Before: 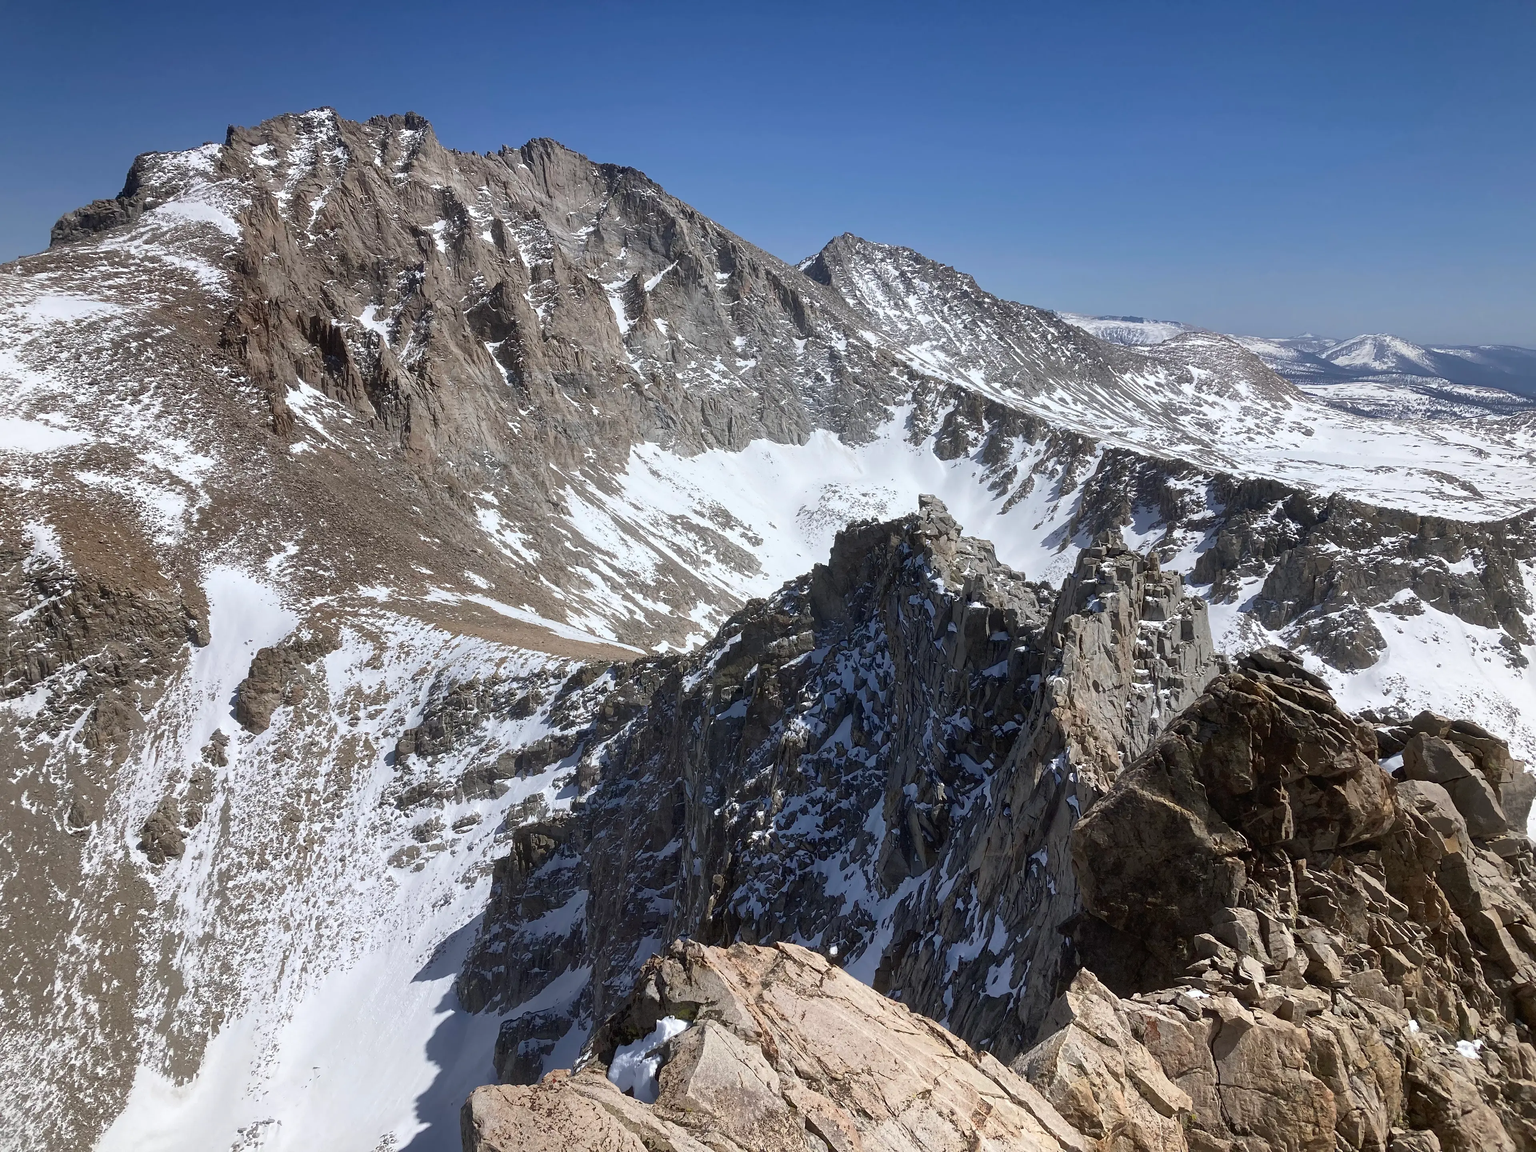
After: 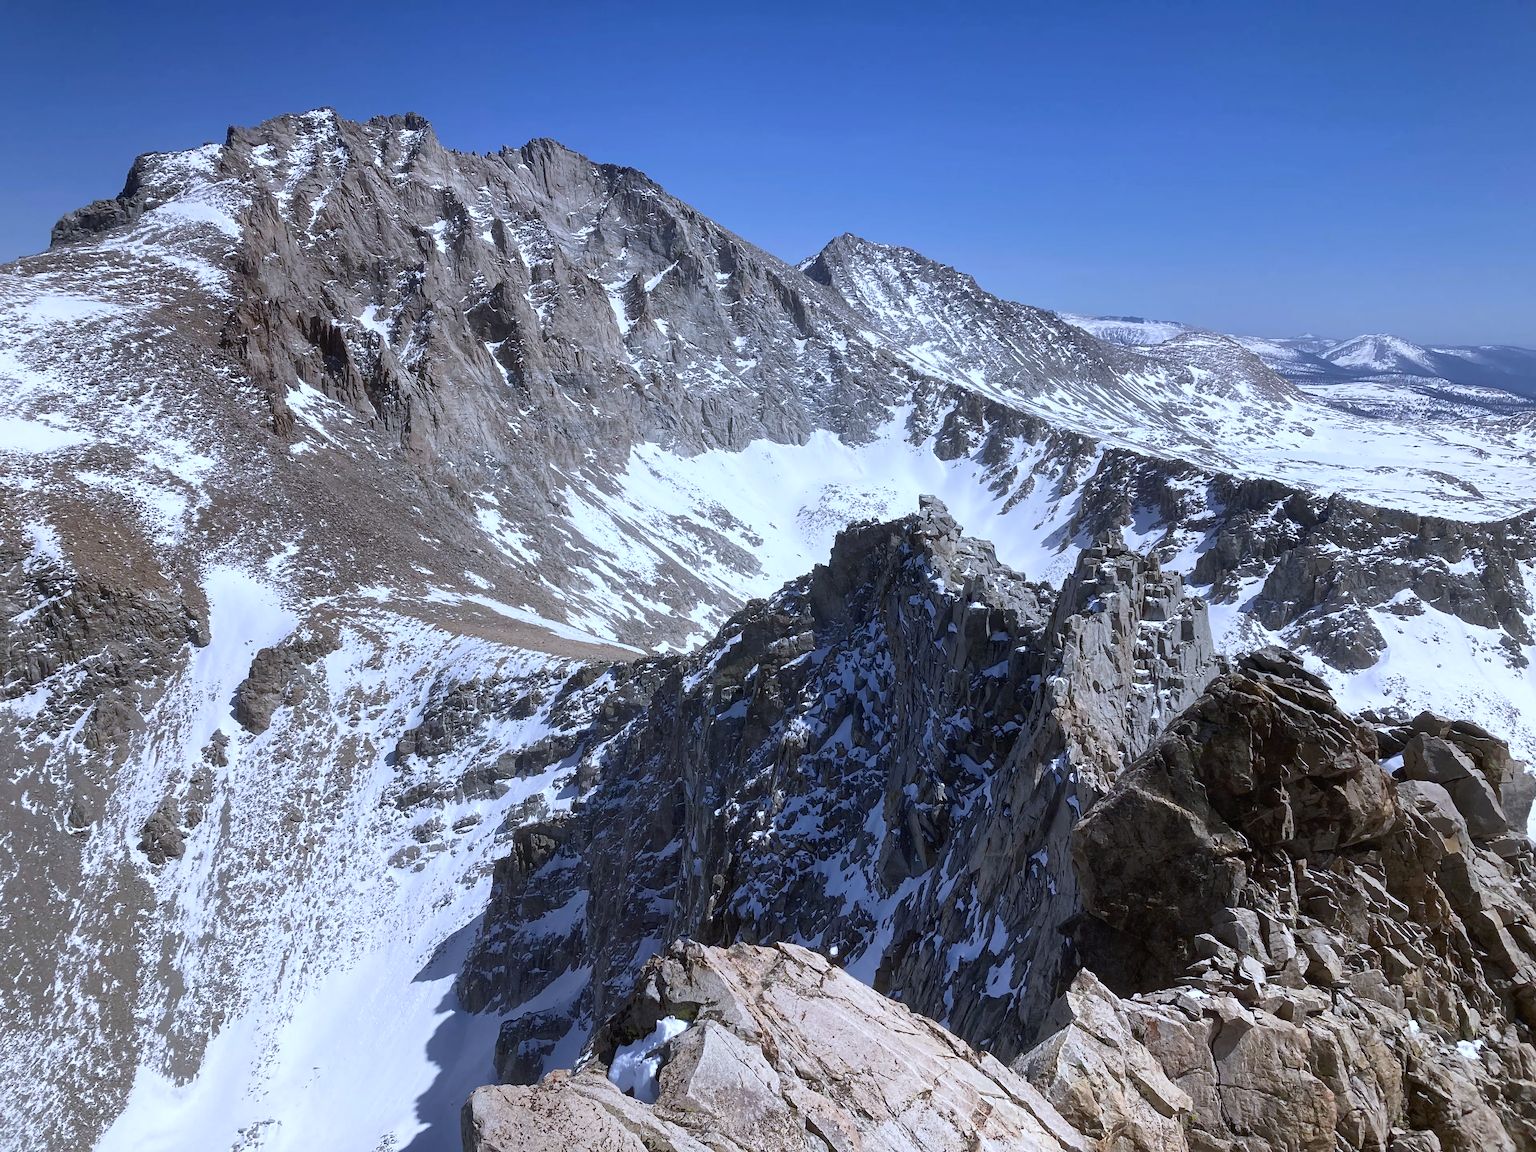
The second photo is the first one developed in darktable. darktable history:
white balance: red 0.948, green 1.02, blue 1.176
levels: mode automatic
